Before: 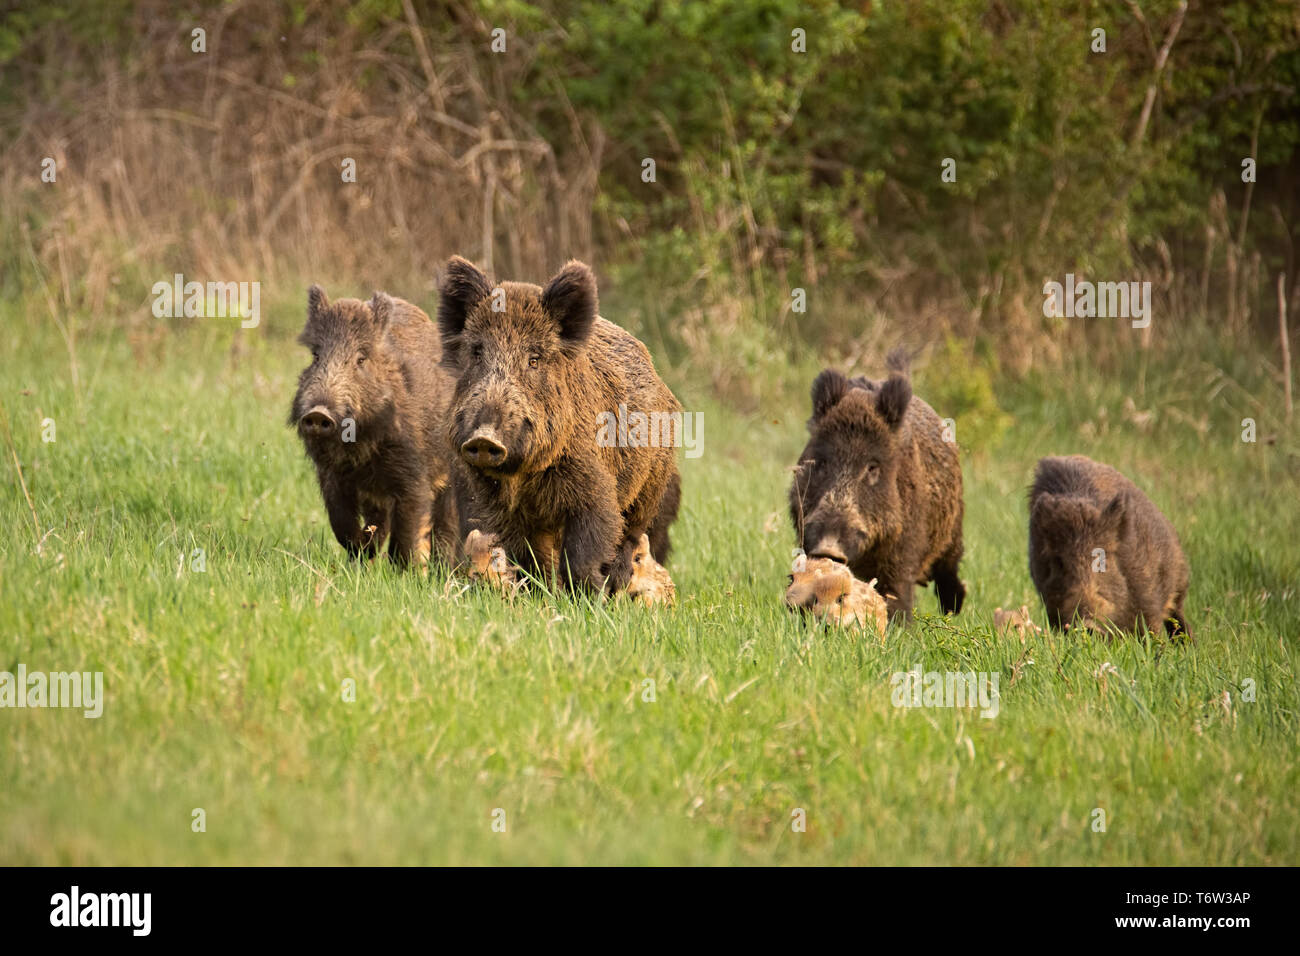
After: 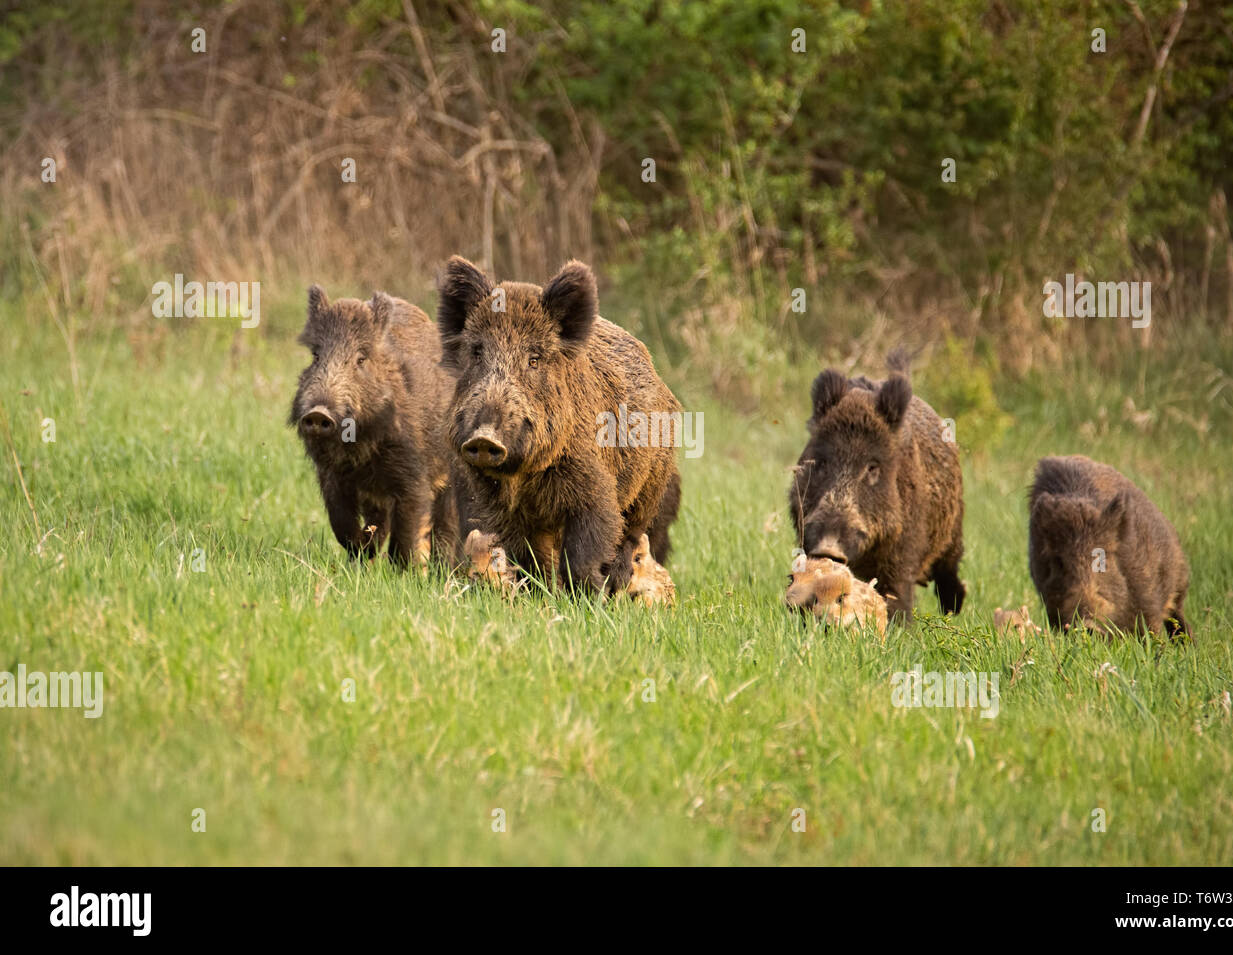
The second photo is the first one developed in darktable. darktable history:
crop and rotate: left 0%, right 5.149%
exposure: compensate exposure bias true, compensate highlight preservation false
